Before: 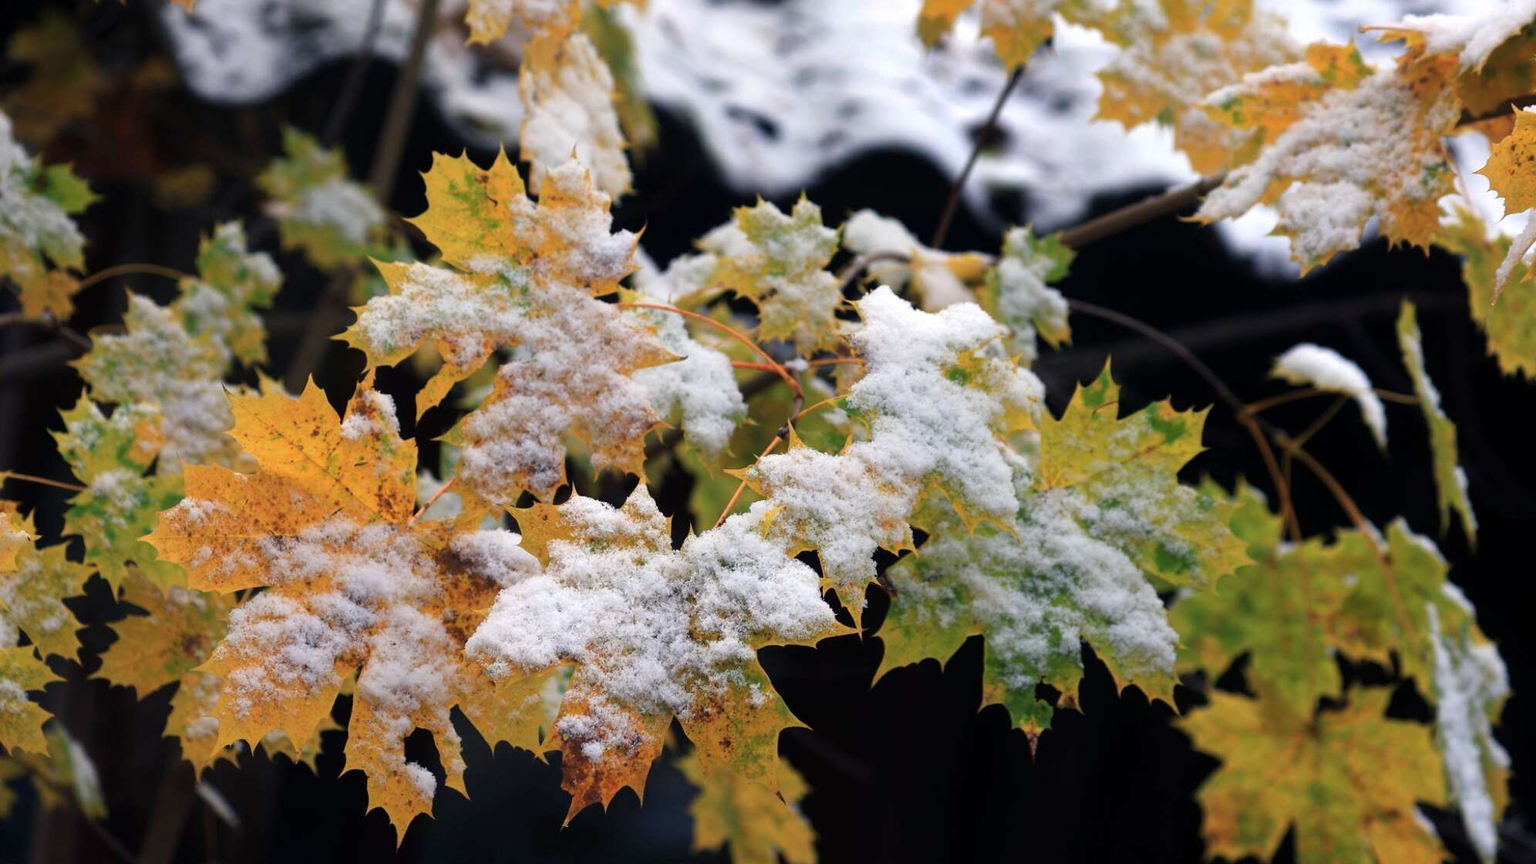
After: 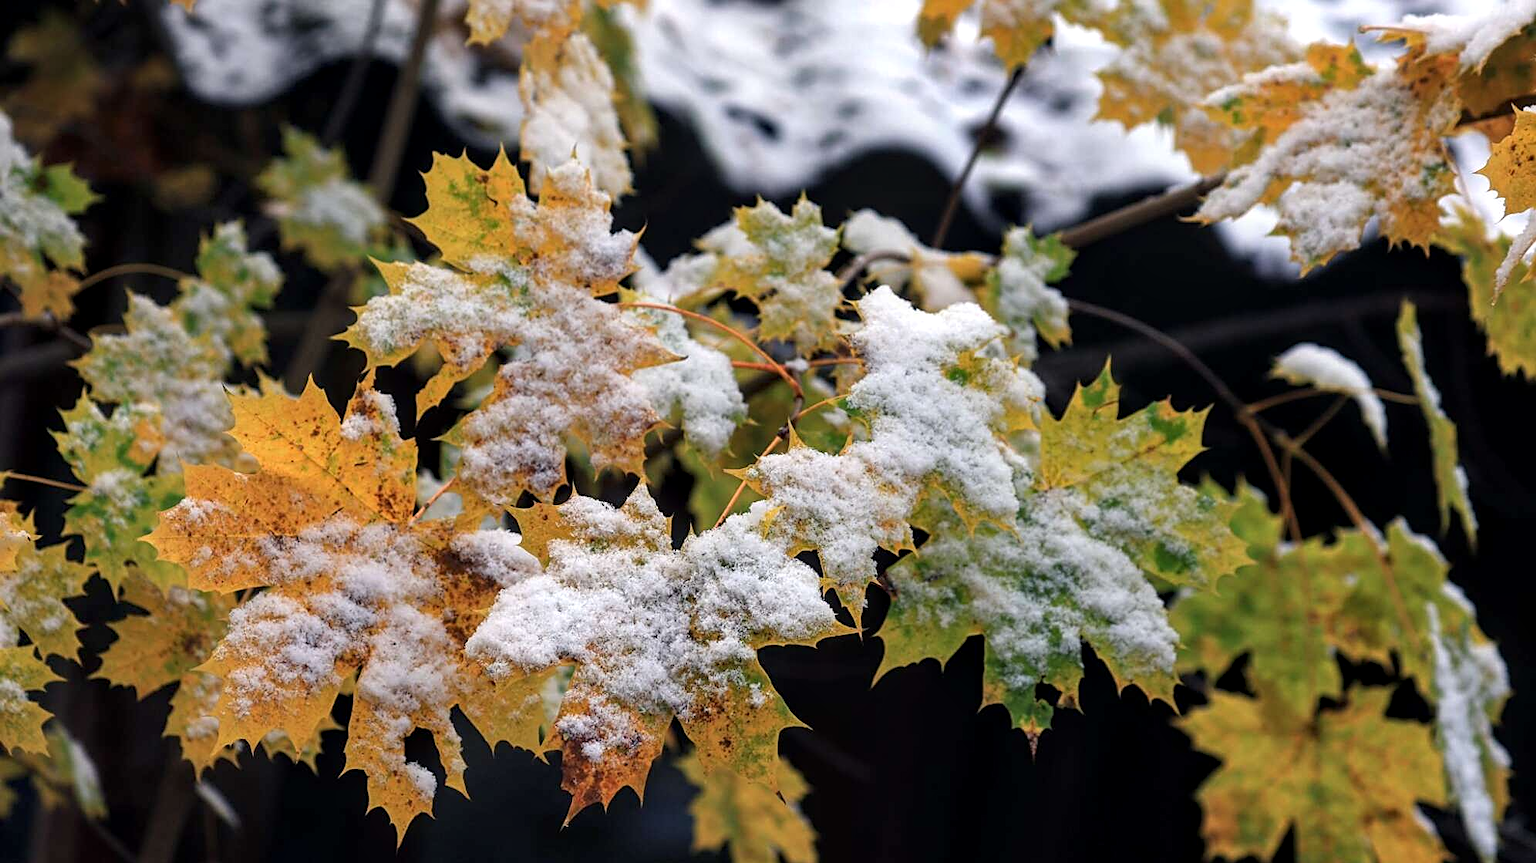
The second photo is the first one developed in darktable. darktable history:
local contrast: detail 130%
sharpen: on, module defaults
tone equalizer: edges refinement/feathering 500, mask exposure compensation -1.57 EV, preserve details no
